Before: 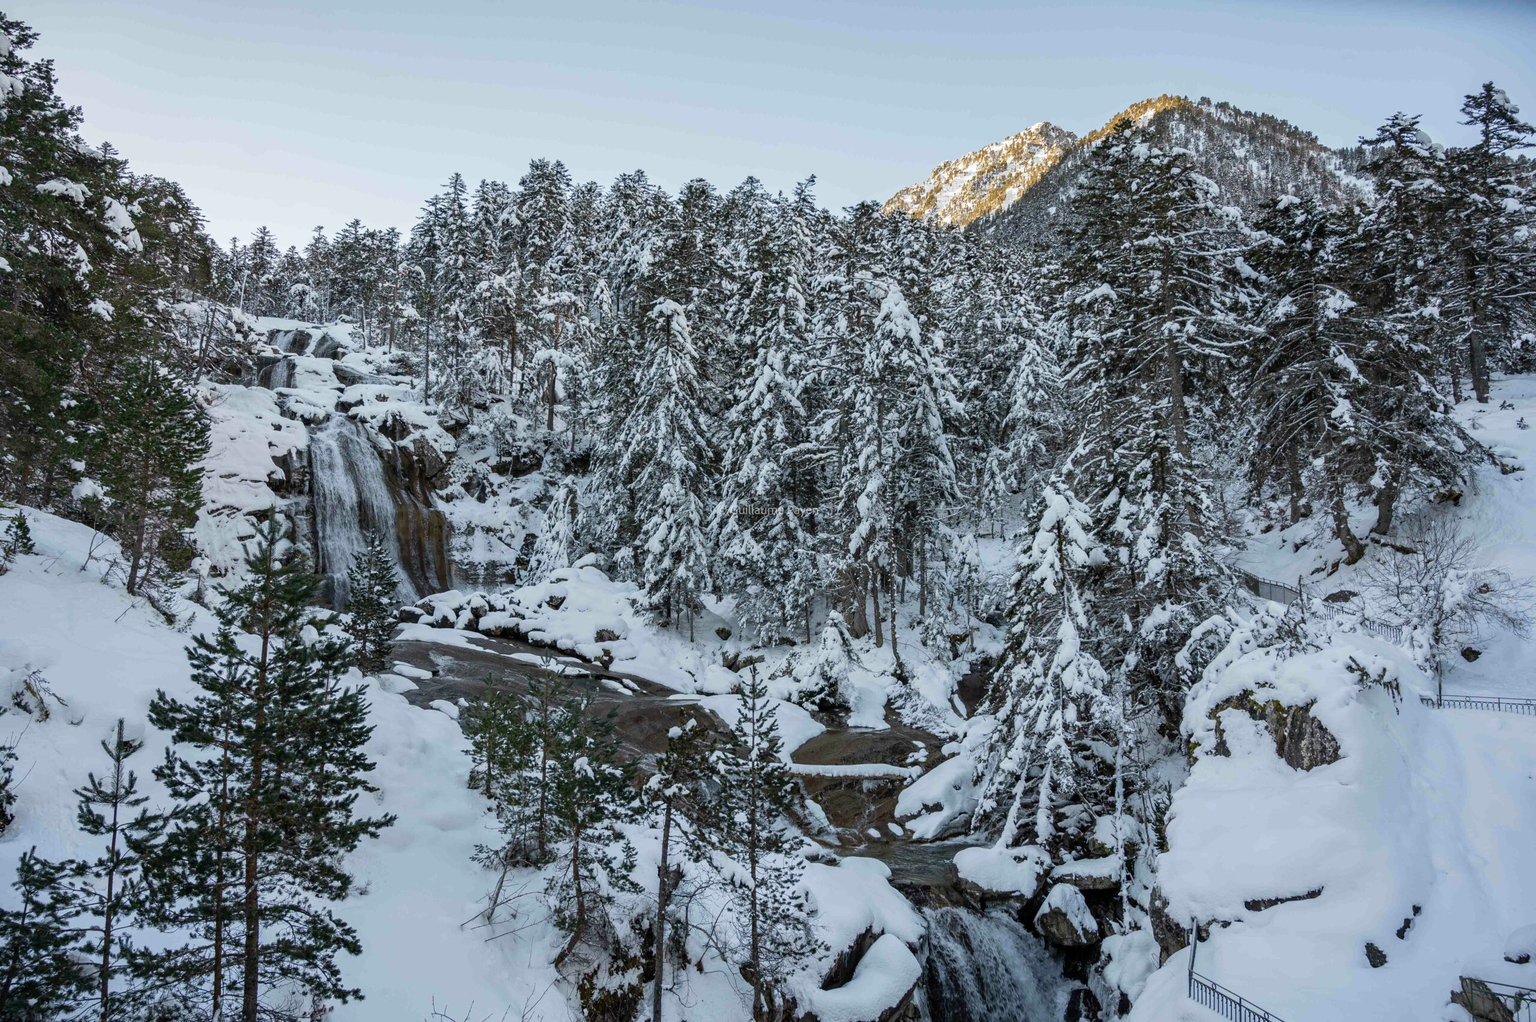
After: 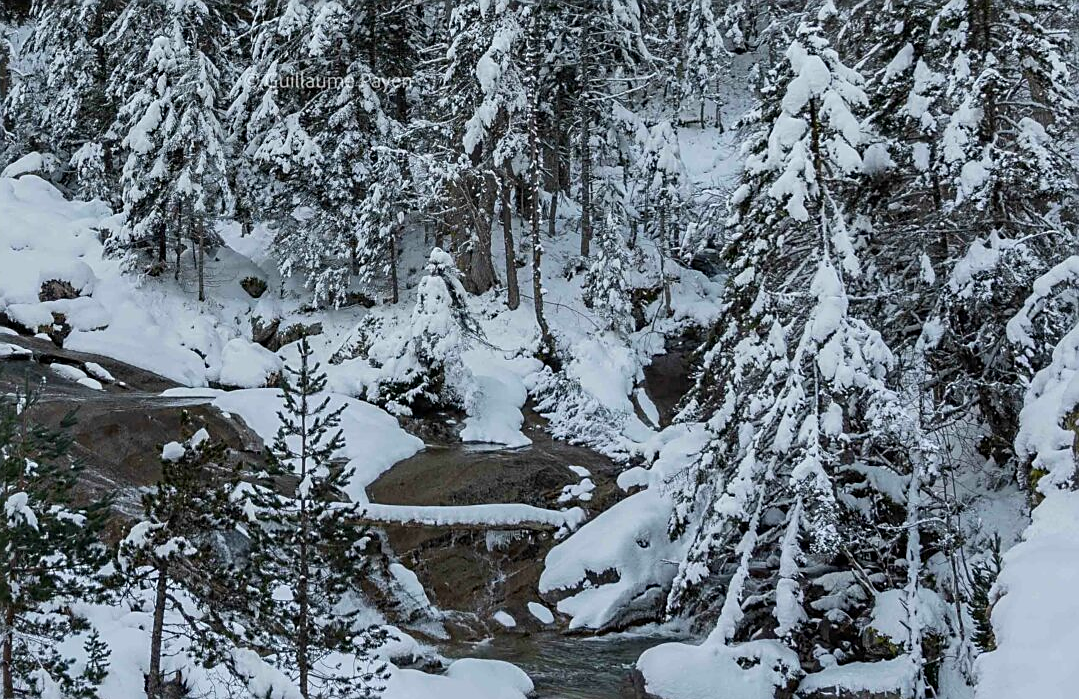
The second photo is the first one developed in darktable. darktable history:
crop: left 37.221%, top 45.169%, right 20.63%, bottom 13.777%
sharpen: on, module defaults
white balance: red 1, blue 1
